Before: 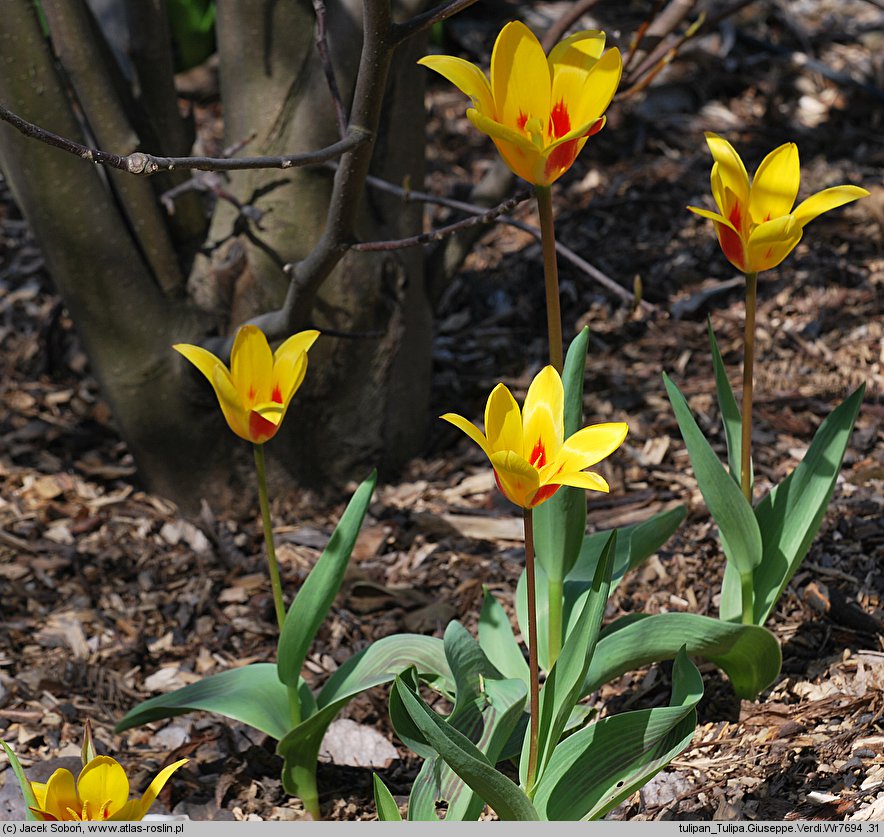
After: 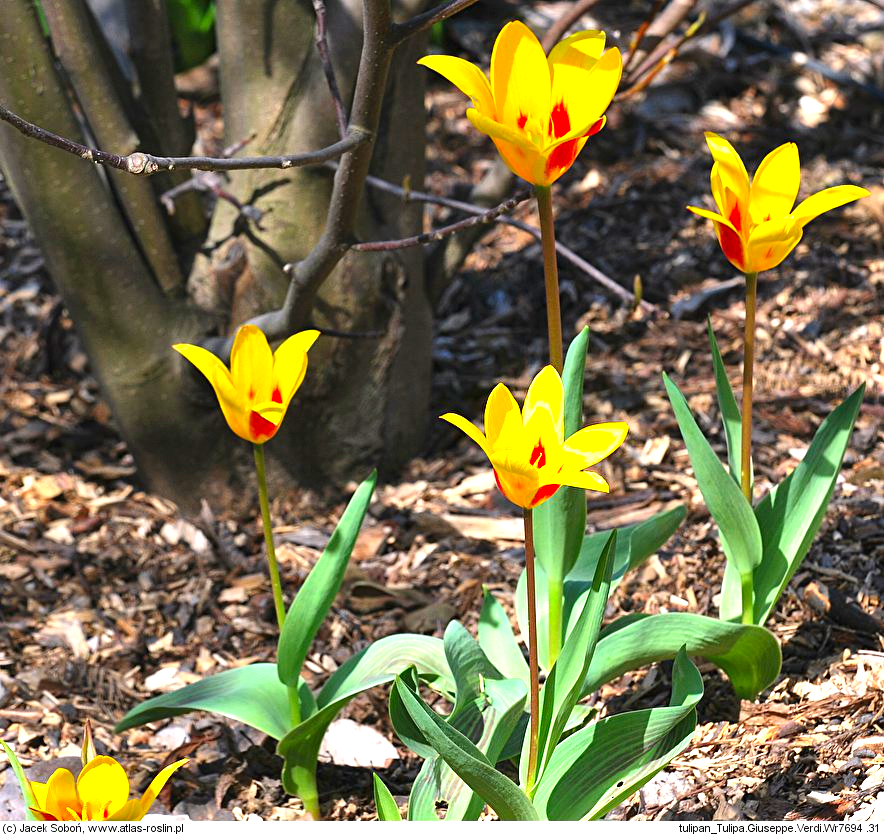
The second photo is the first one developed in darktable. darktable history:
contrast brightness saturation: contrast 0.087, saturation 0.267
exposure: black level correction 0, exposure 1.3 EV, compensate highlight preservation false
